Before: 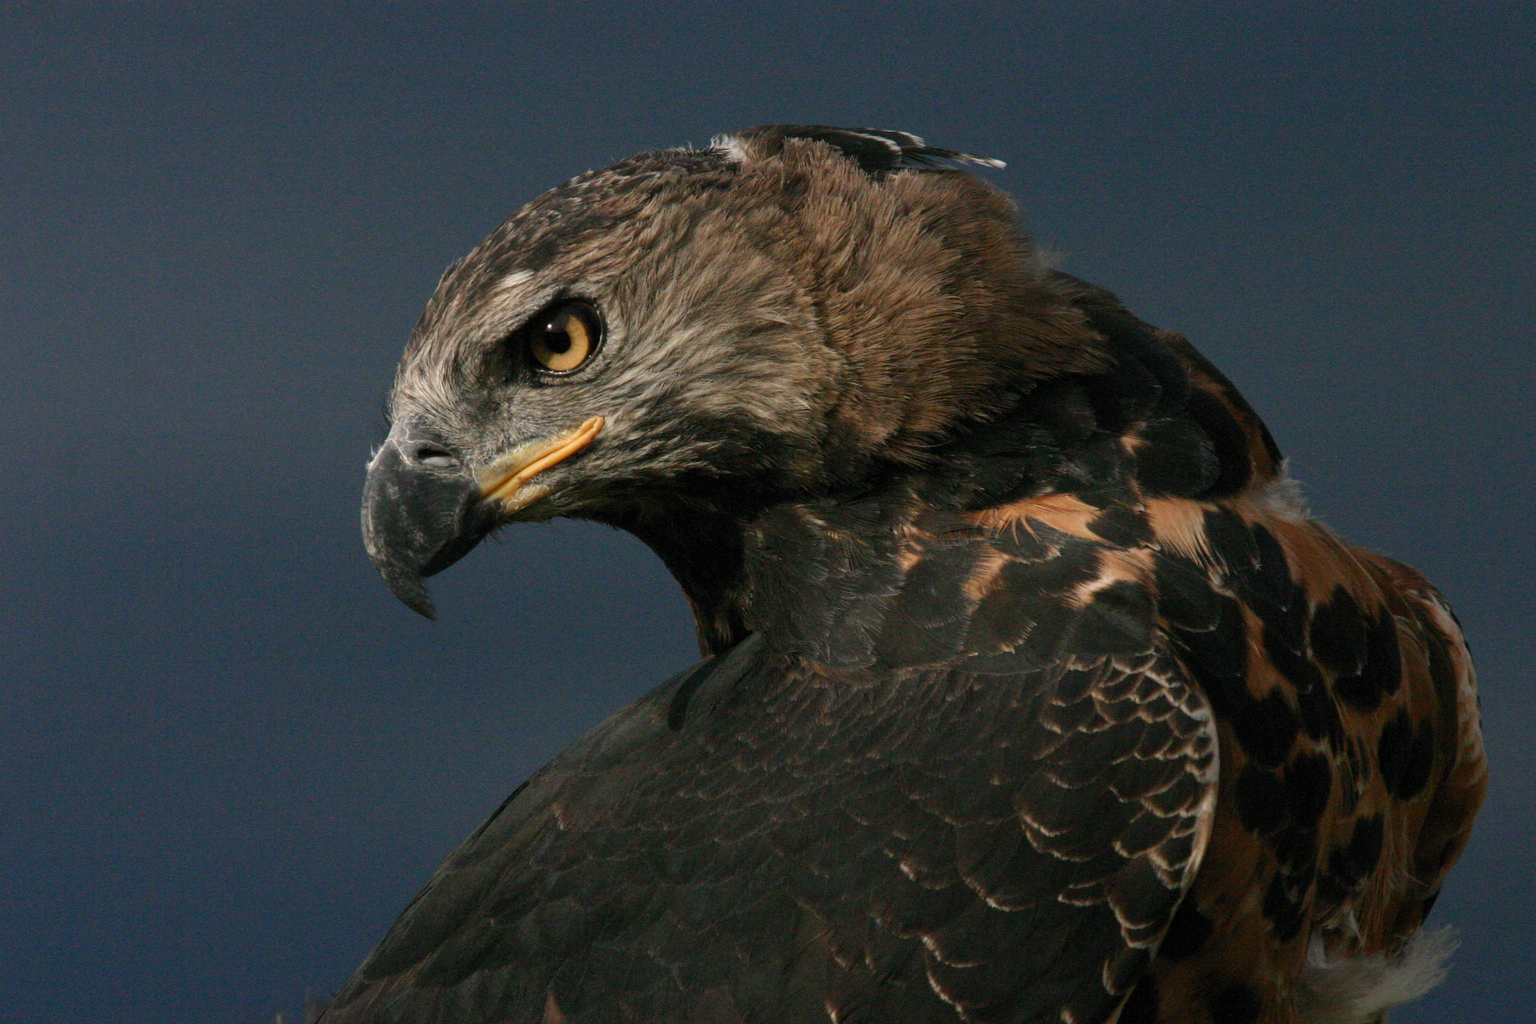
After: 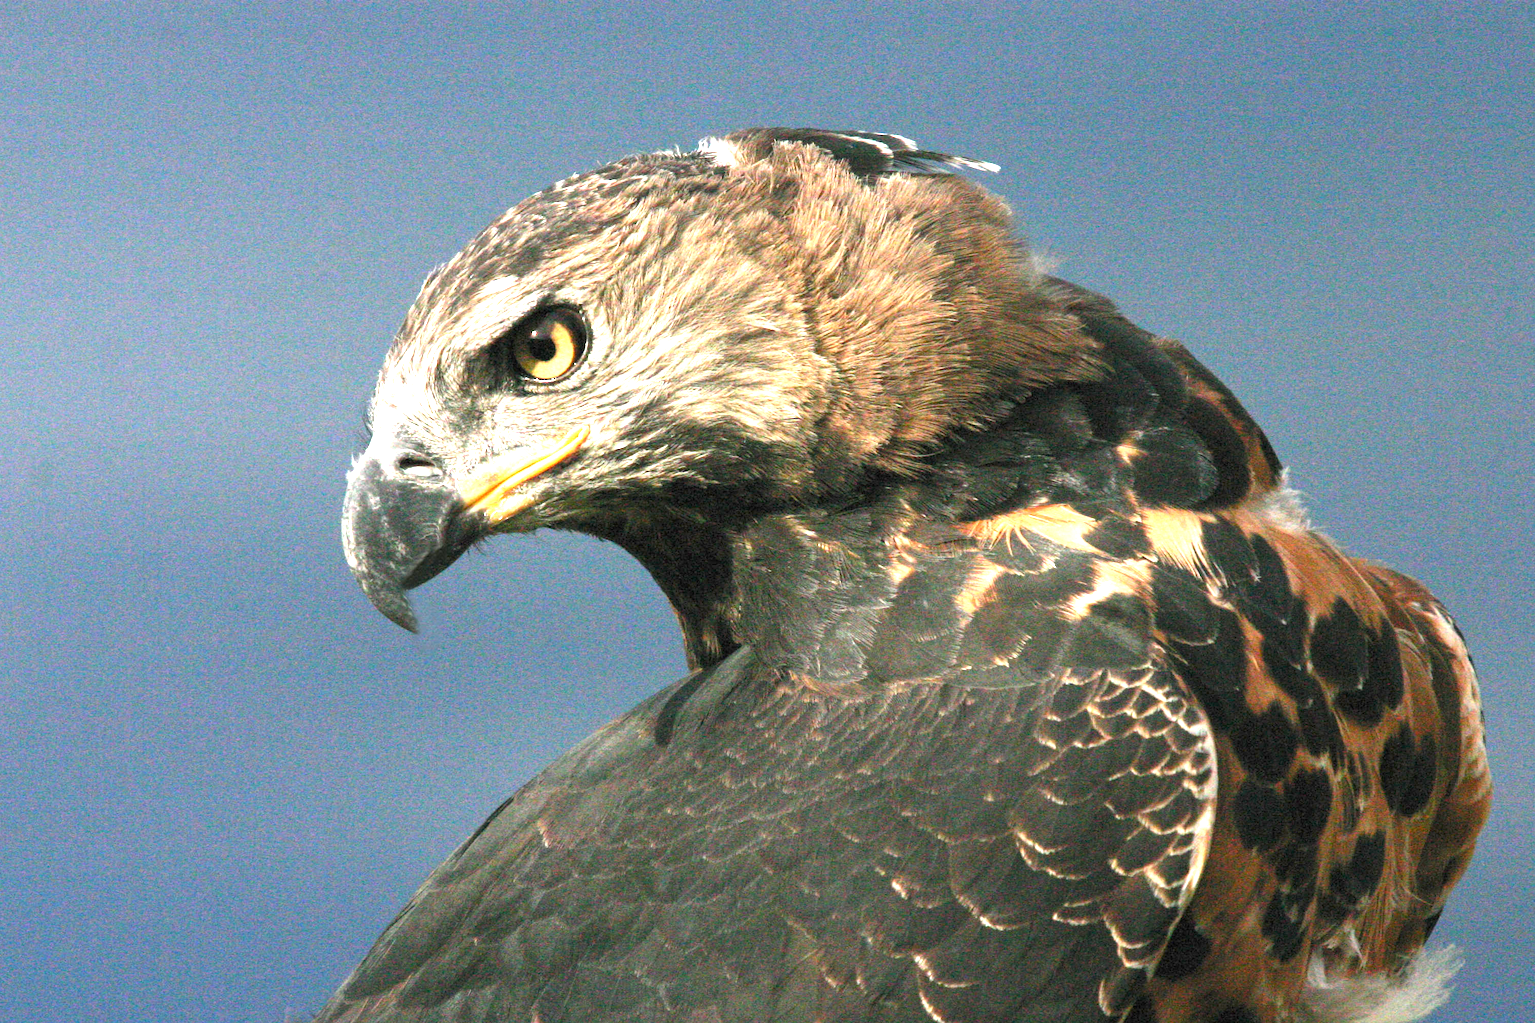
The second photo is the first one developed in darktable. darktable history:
exposure: black level correction 0, exposure 0.7 EV, compensate exposure bias true, compensate highlight preservation false
crop: left 1.743%, right 0.268%, bottom 2.011%
